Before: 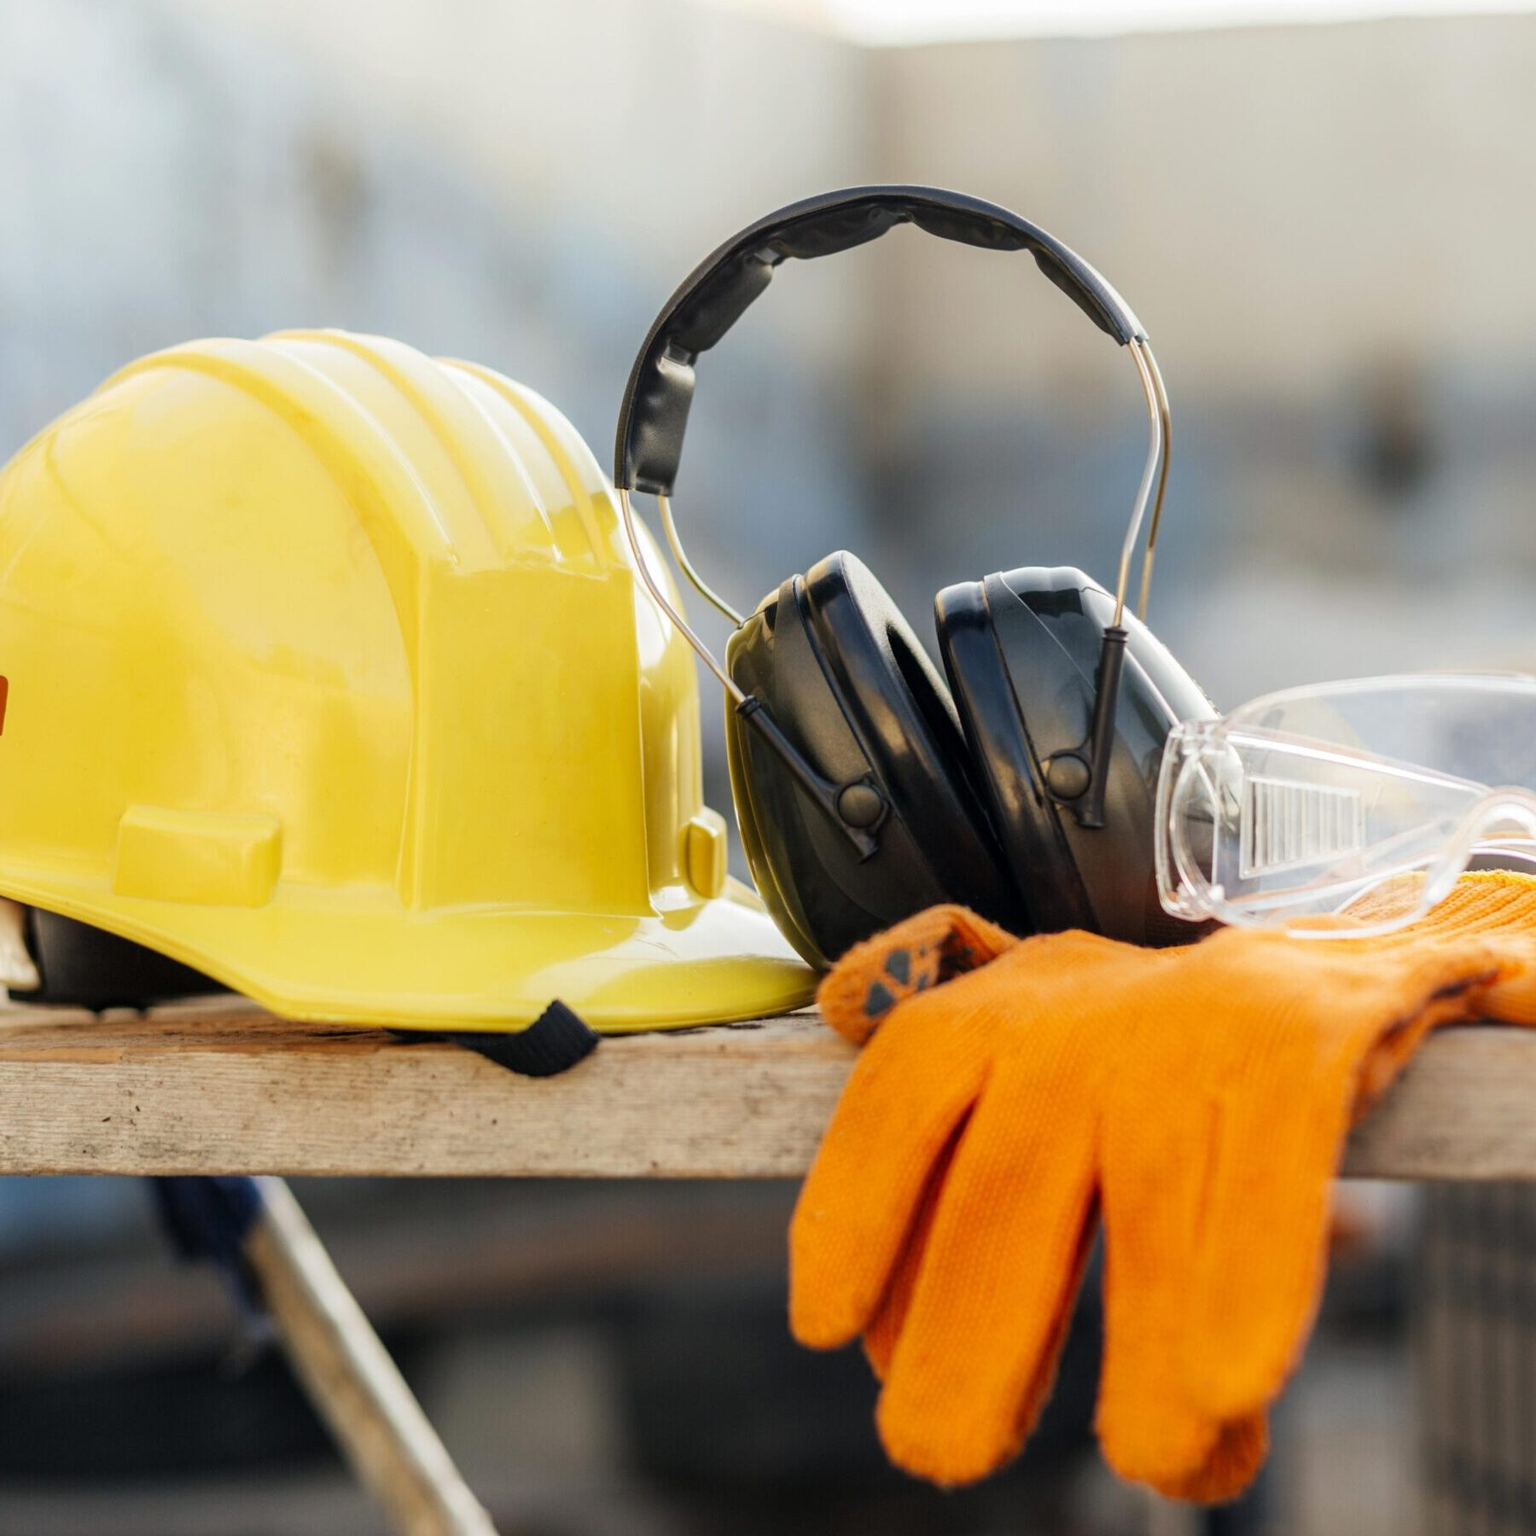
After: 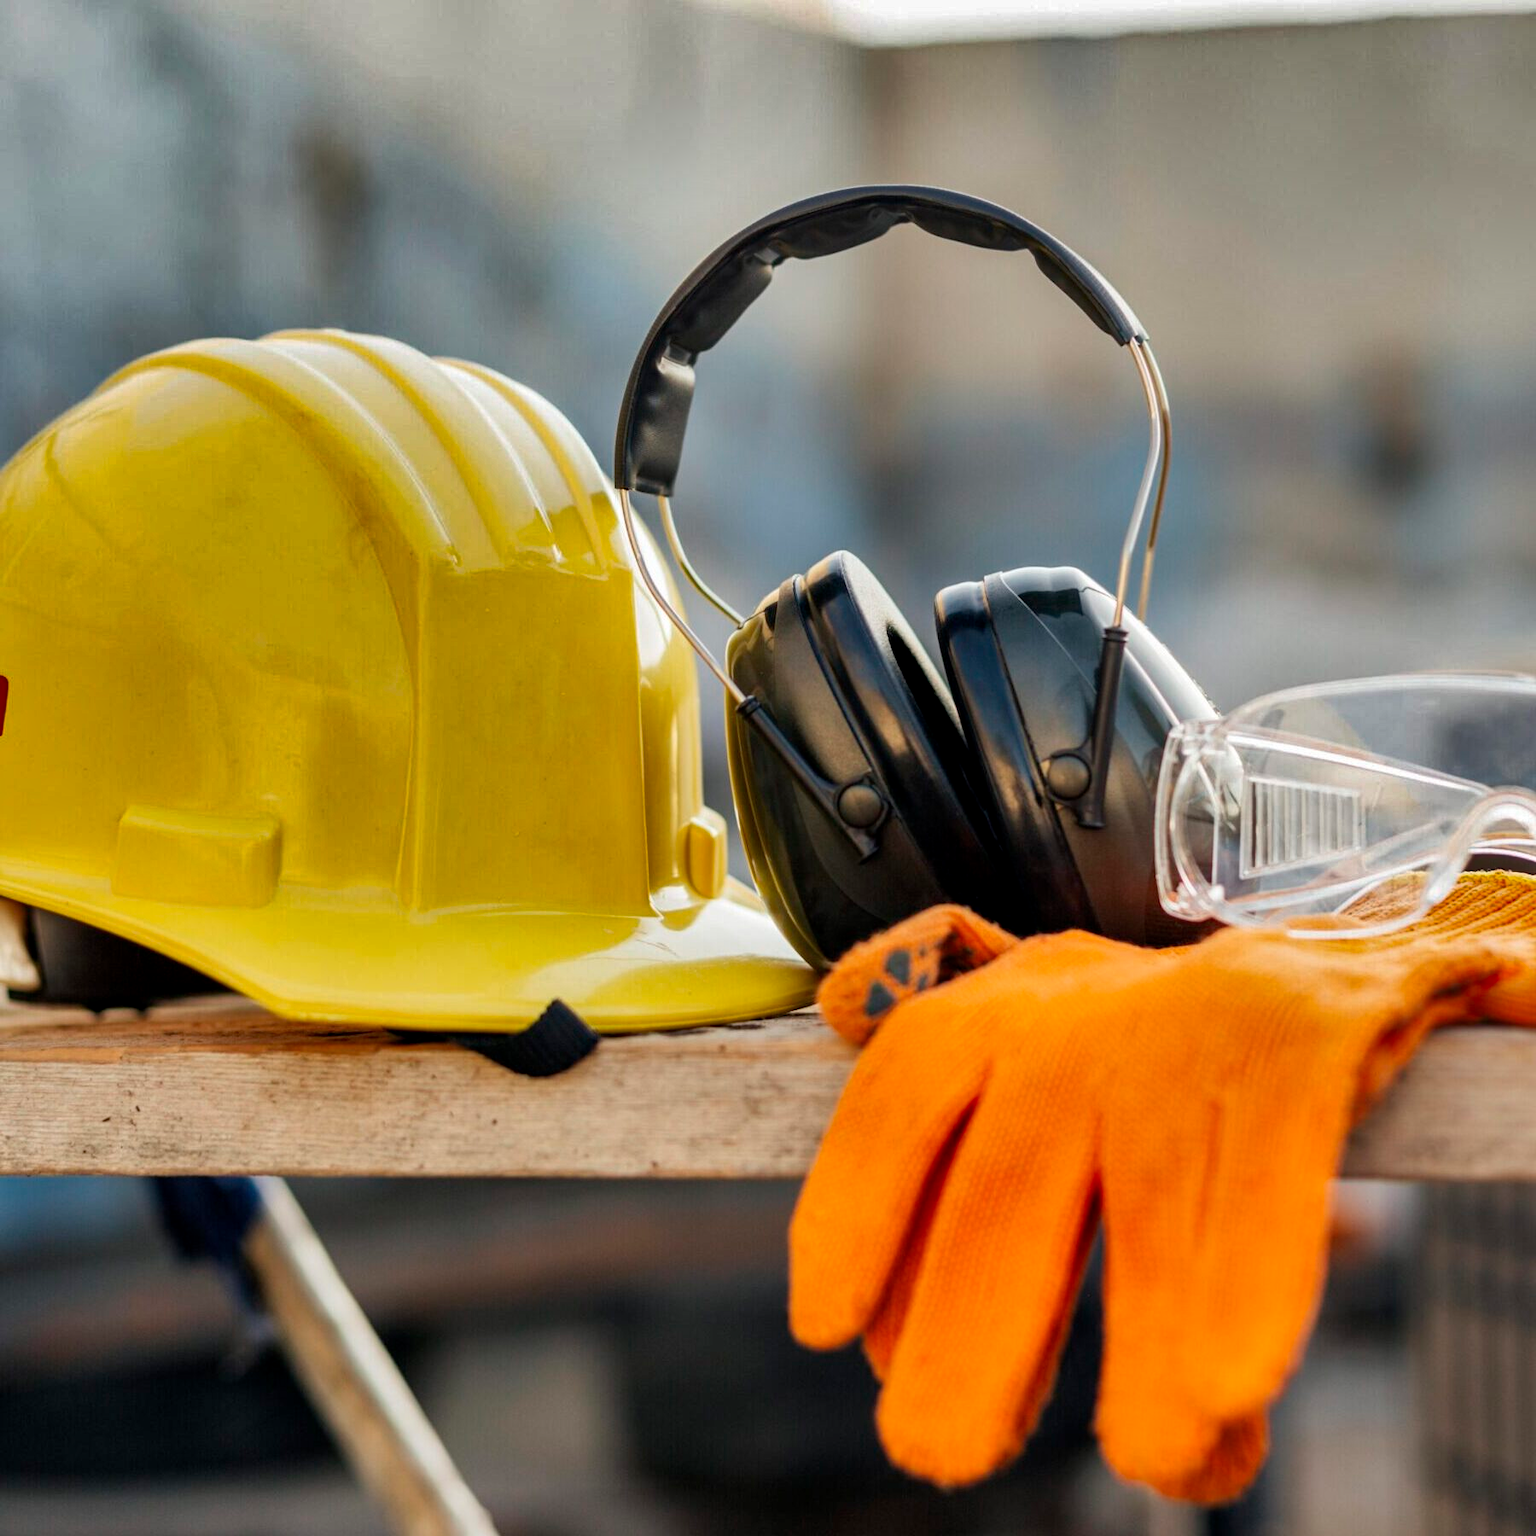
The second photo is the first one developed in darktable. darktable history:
color zones: curves: ch2 [(0, 0.5) (0.143, 0.5) (0.286, 0.489) (0.415, 0.421) (0.571, 0.5) (0.714, 0.5) (0.857, 0.5) (1, 0.5)]
exposure: black level correction 0.001, compensate highlight preservation false
shadows and highlights: shadows 24.5, highlights -78.15, soften with gaussian
